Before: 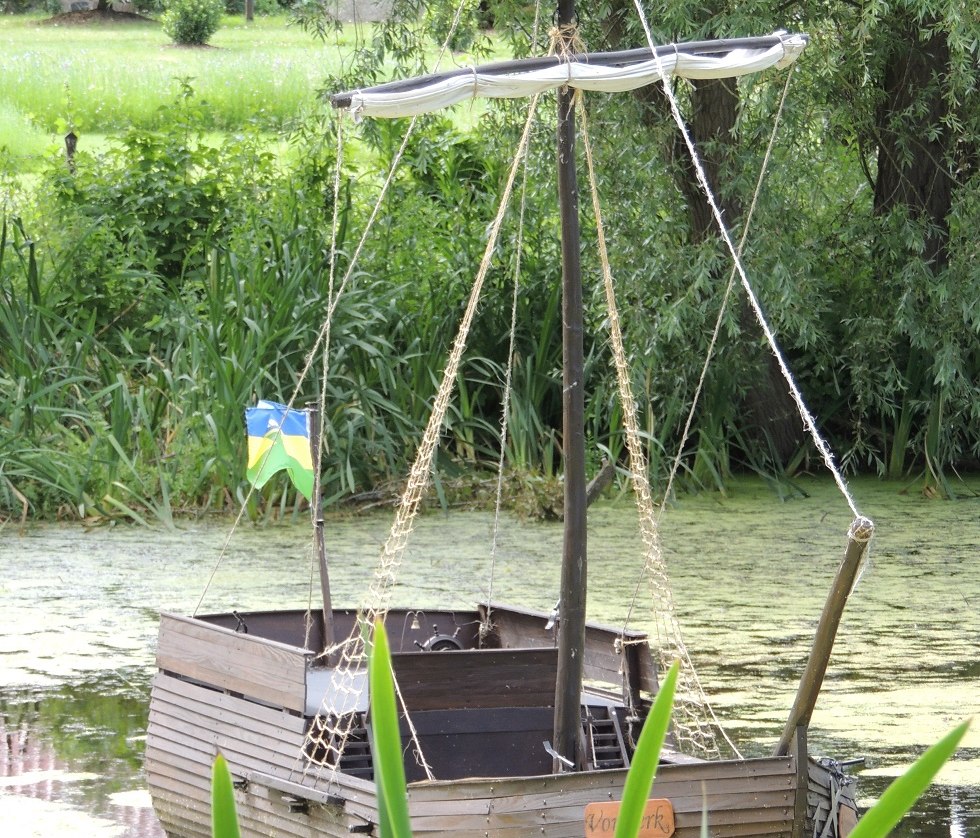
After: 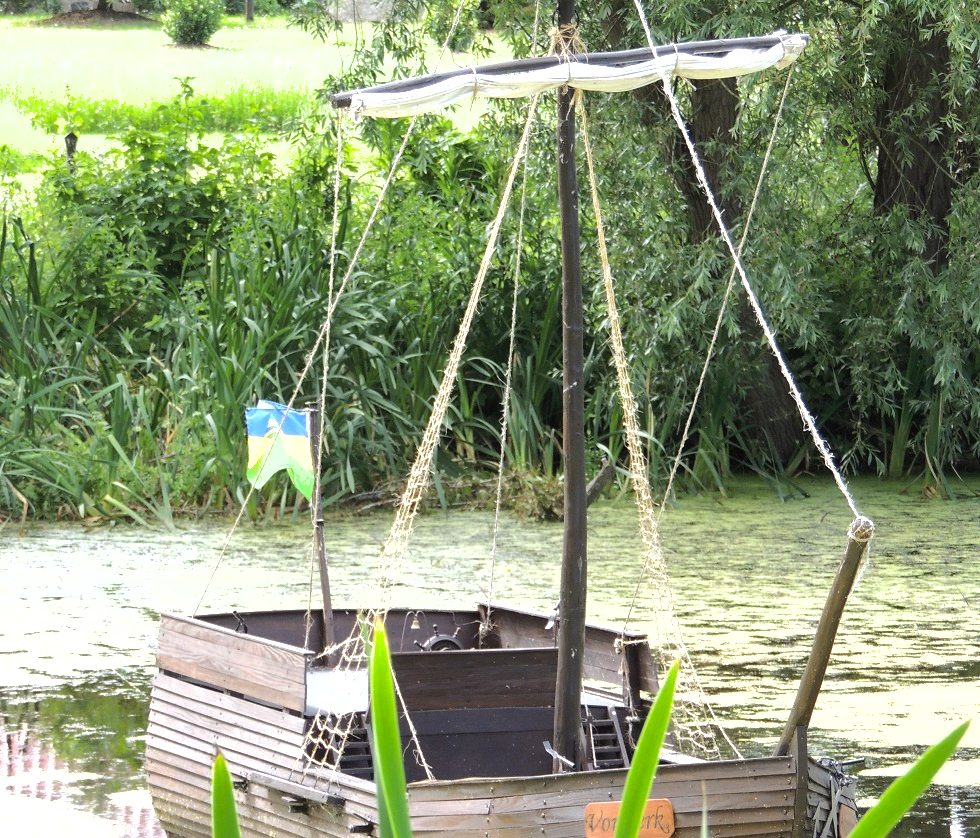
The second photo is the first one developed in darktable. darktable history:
shadows and highlights: on, module defaults
tone equalizer: -8 EV -0.75 EV, -7 EV -0.7 EV, -6 EV -0.6 EV, -5 EV -0.4 EV, -3 EV 0.4 EV, -2 EV 0.6 EV, -1 EV 0.7 EV, +0 EV 0.75 EV, edges refinement/feathering 500, mask exposure compensation -1.57 EV, preserve details no
